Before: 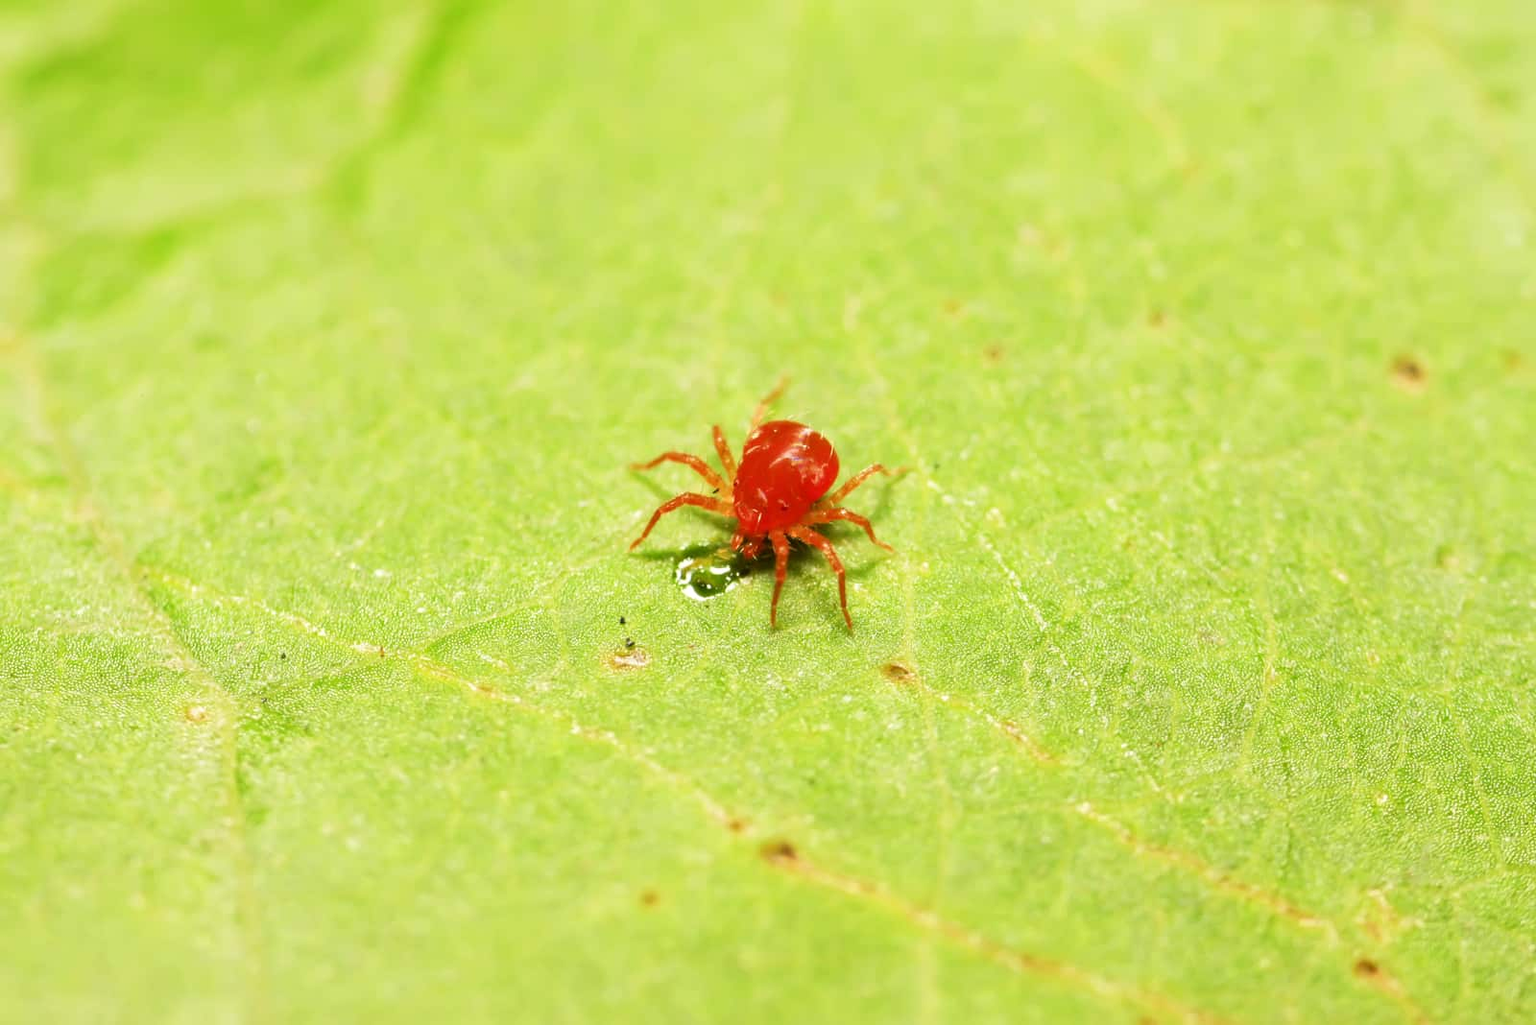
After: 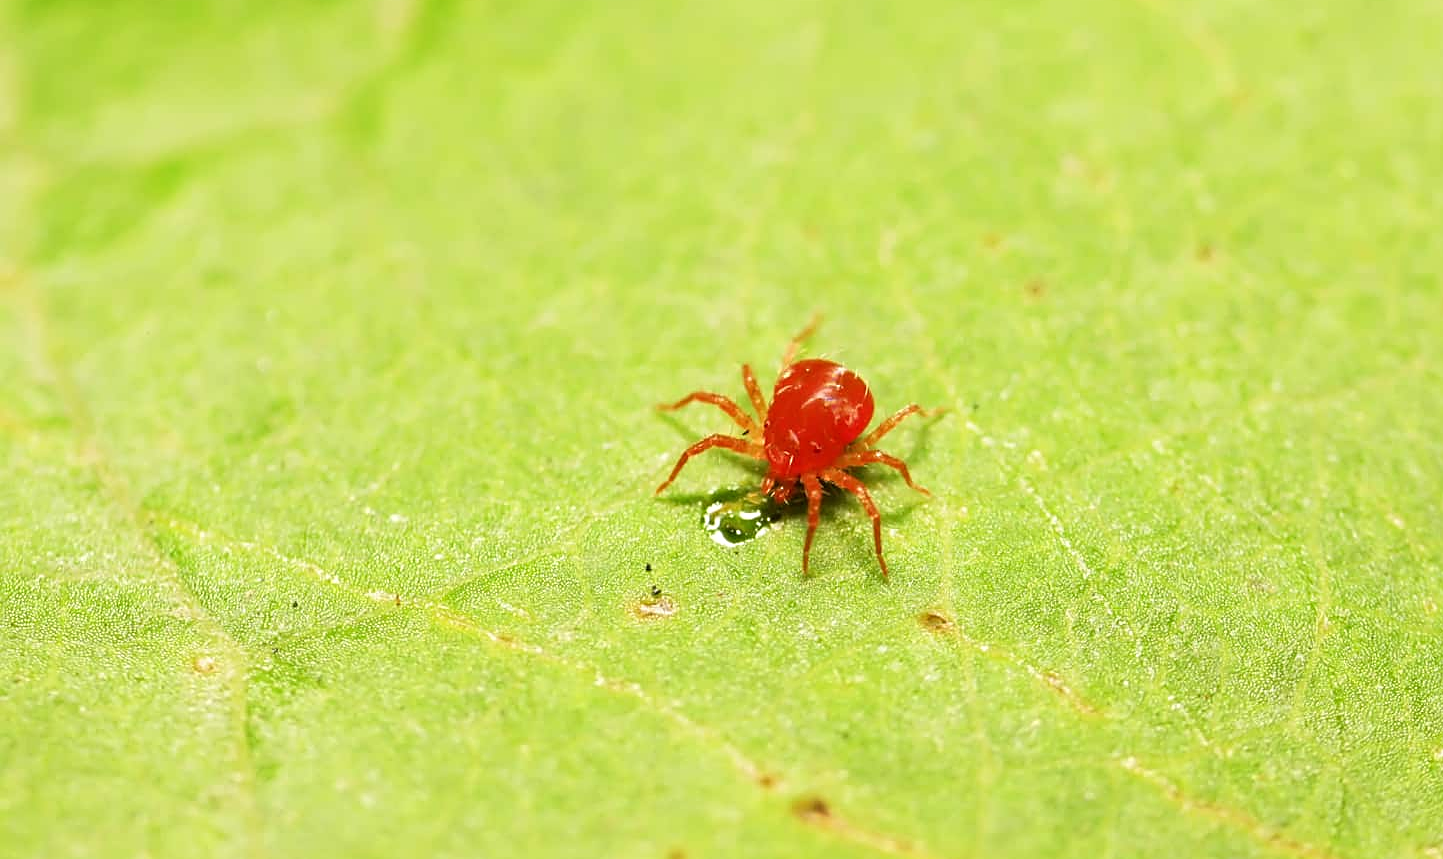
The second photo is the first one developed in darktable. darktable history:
sharpen: on, module defaults
crop: top 7.426%, right 9.76%, bottom 12.068%
